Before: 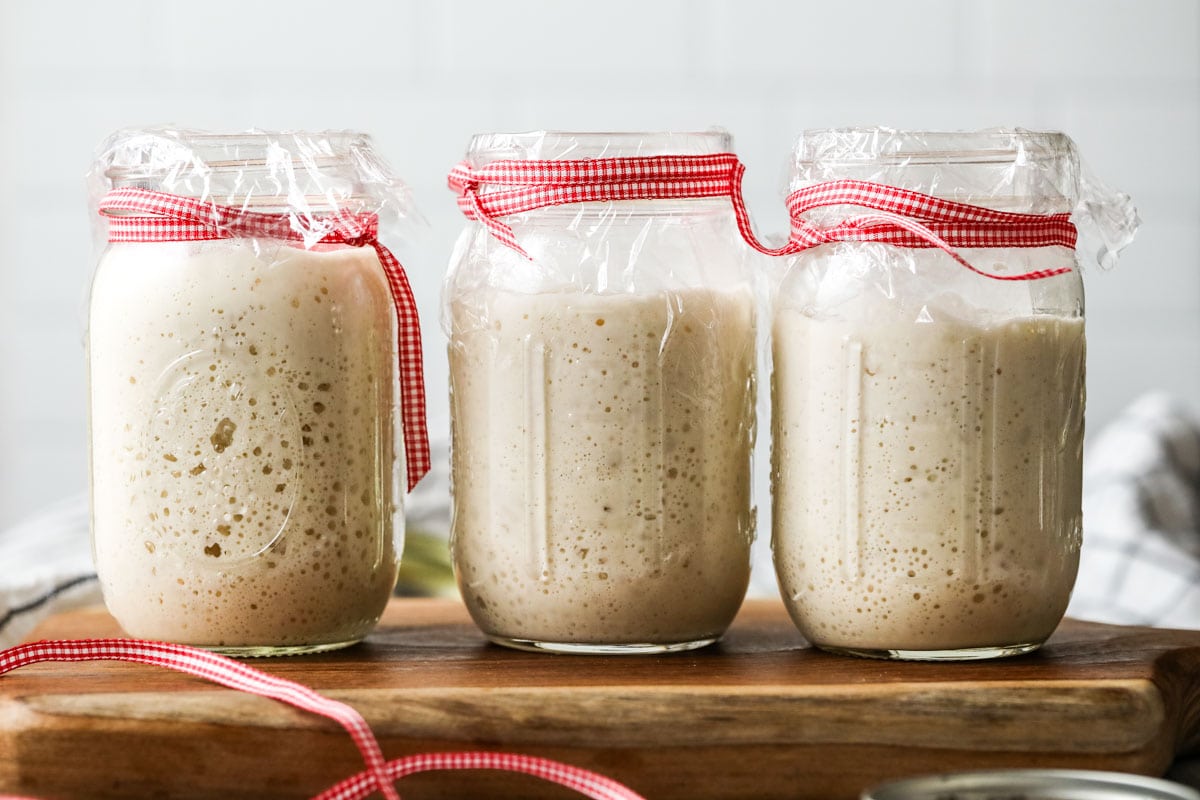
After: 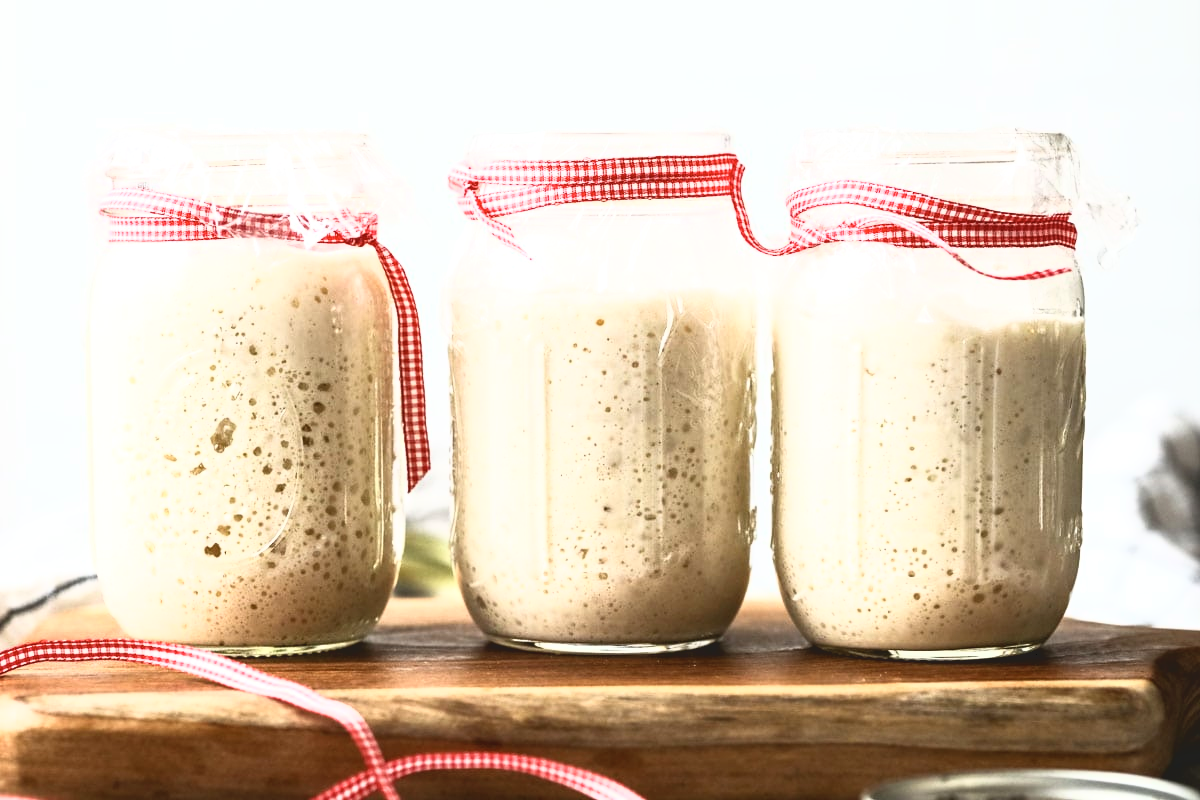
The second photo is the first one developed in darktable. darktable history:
tone curve: curves: ch0 [(0, 0) (0.003, 0.116) (0.011, 0.116) (0.025, 0.113) (0.044, 0.114) (0.069, 0.118) (0.1, 0.137) (0.136, 0.171) (0.177, 0.213) (0.224, 0.259) (0.277, 0.316) (0.335, 0.381) (0.399, 0.458) (0.468, 0.548) (0.543, 0.654) (0.623, 0.775) (0.709, 0.895) (0.801, 0.972) (0.898, 0.991) (1, 1)], color space Lab, independent channels
exposure: exposure 0.208 EV, compensate highlight preservation false
